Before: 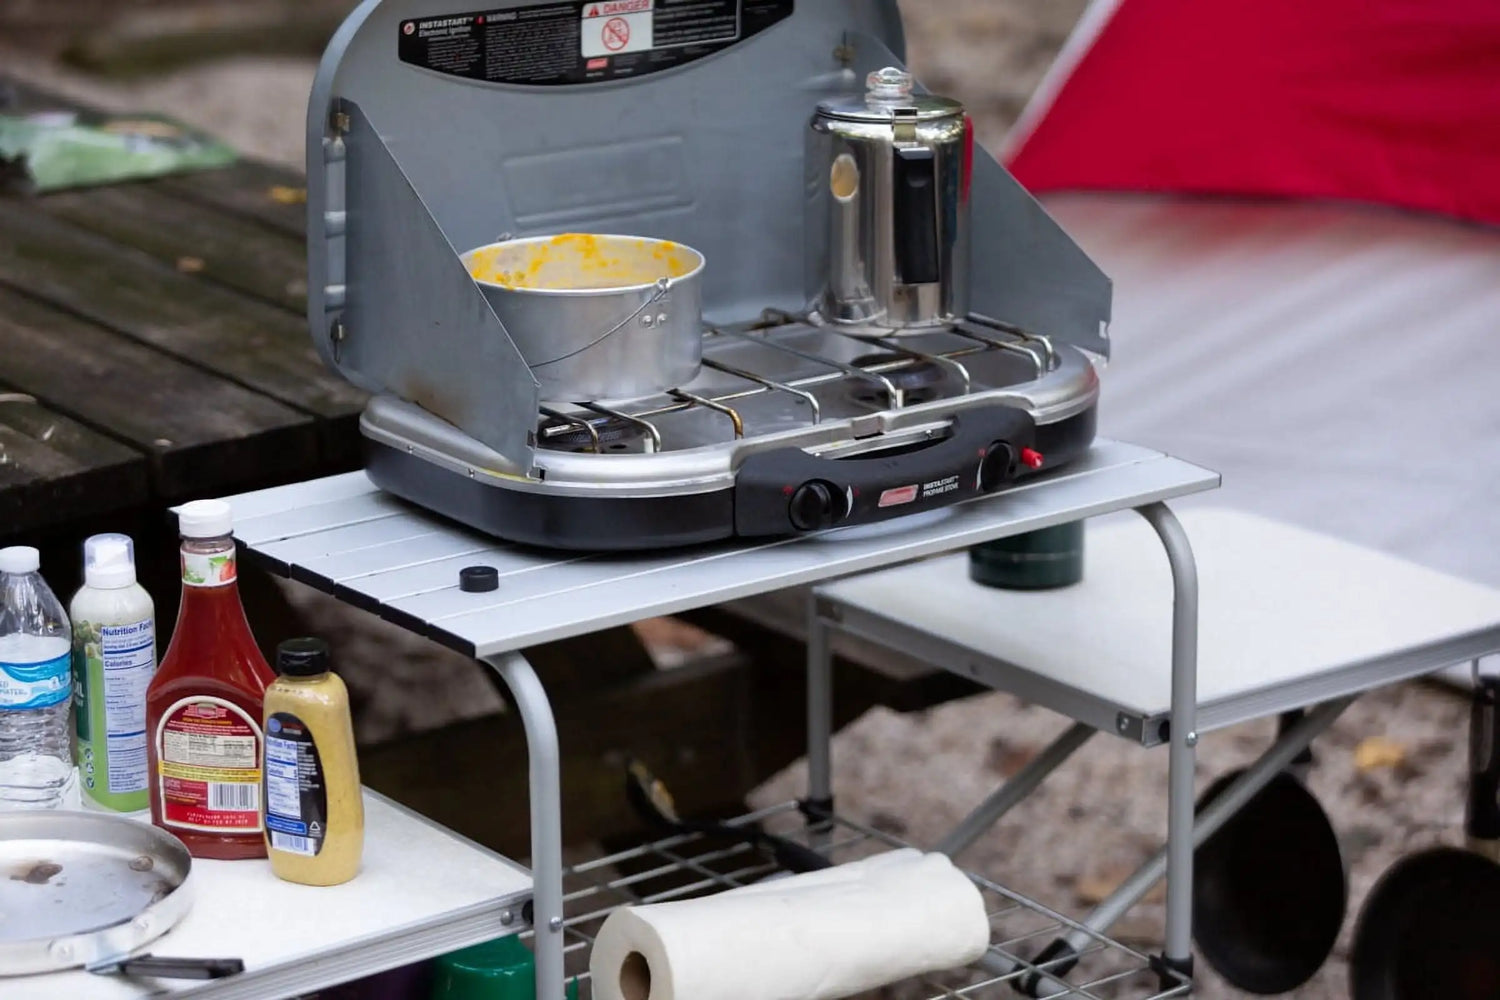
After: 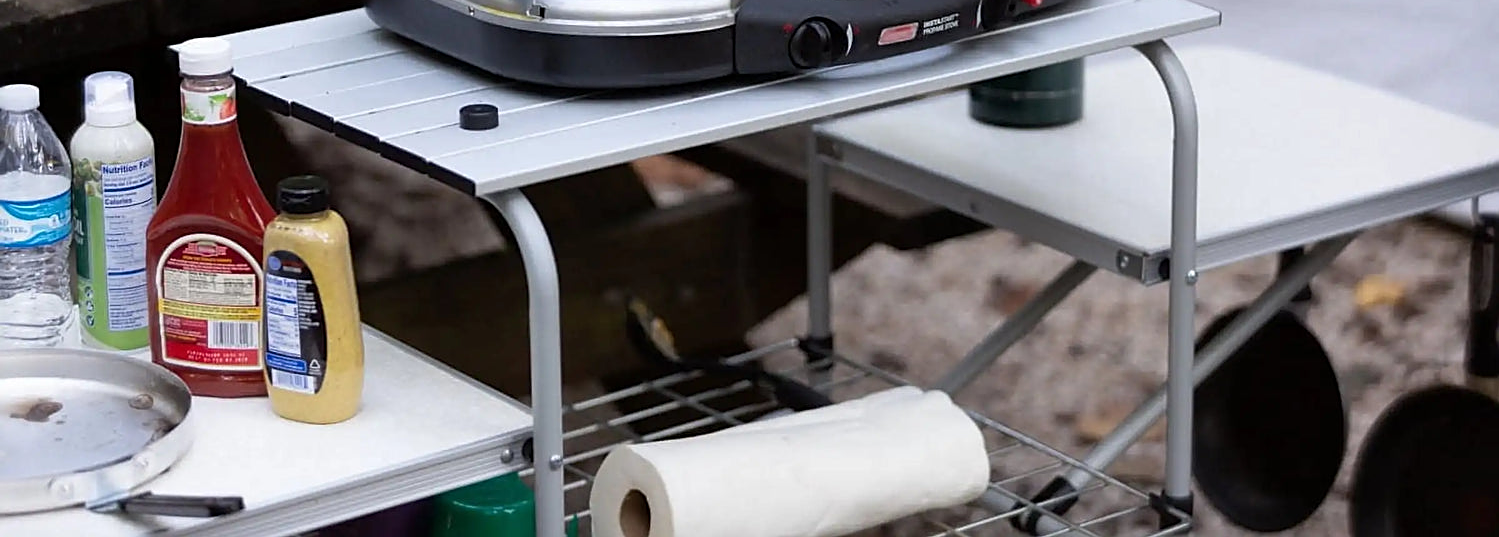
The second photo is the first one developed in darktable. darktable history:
sharpen: on, module defaults
crop and rotate: top 46.237%
